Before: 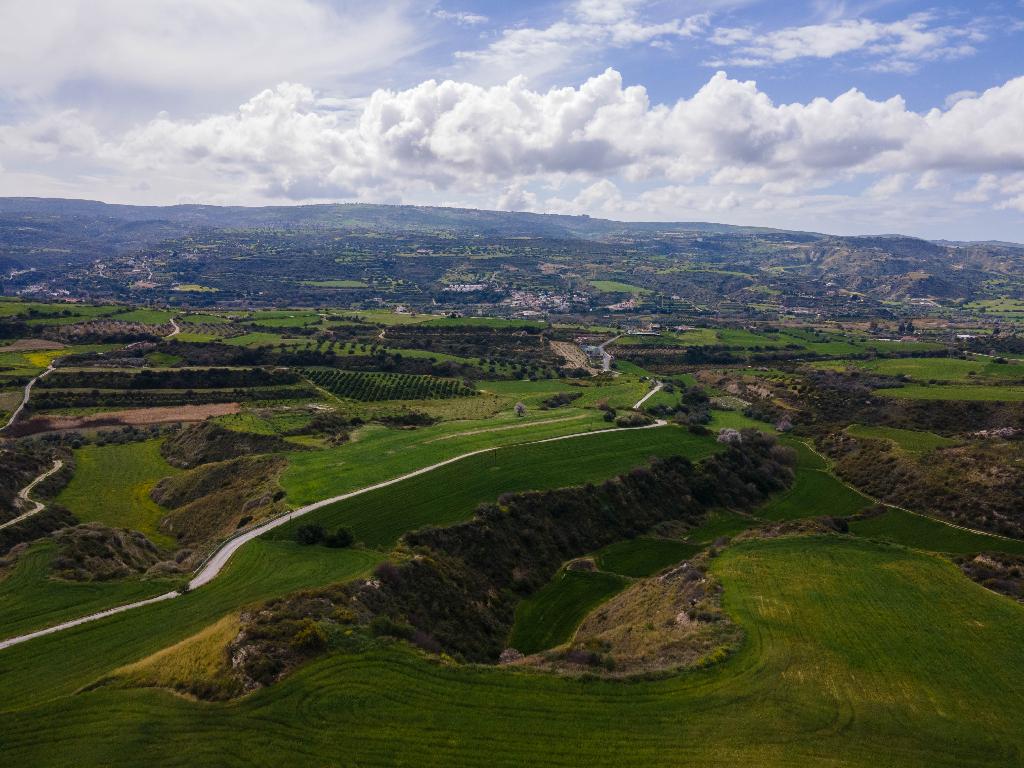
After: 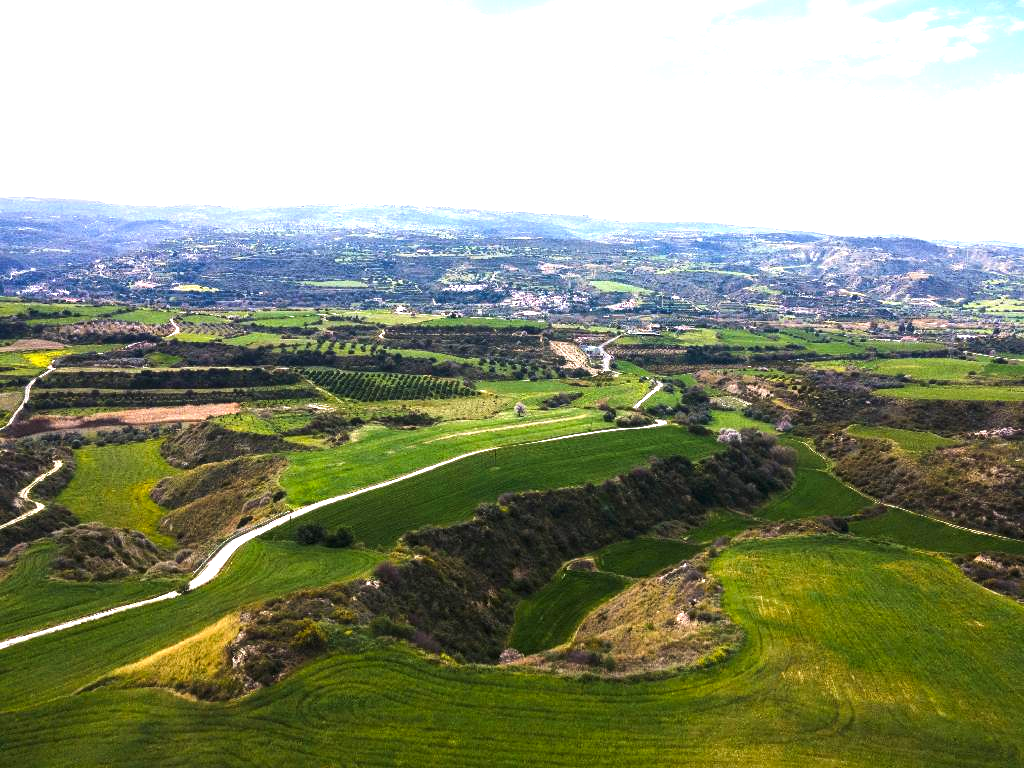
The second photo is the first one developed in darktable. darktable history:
color balance rgb: perceptual saturation grading › global saturation -2.035%, perceptual saturation grading › highlights -7.429%, perceptual saturation grading › mid-tones 8.715%, perceptual saturation grading › shadows 3.499%, perceptual brilliance grading › highlights 13.762%, perceptual brilliance grading › mid-tones 8.568%, perceptual brilliance grading › shadows -17.027%, global vibrance 20%
exposure: black level correction 0, exposure 1.49 EV, compensate exposure bias true, compensate highlight preservation false
